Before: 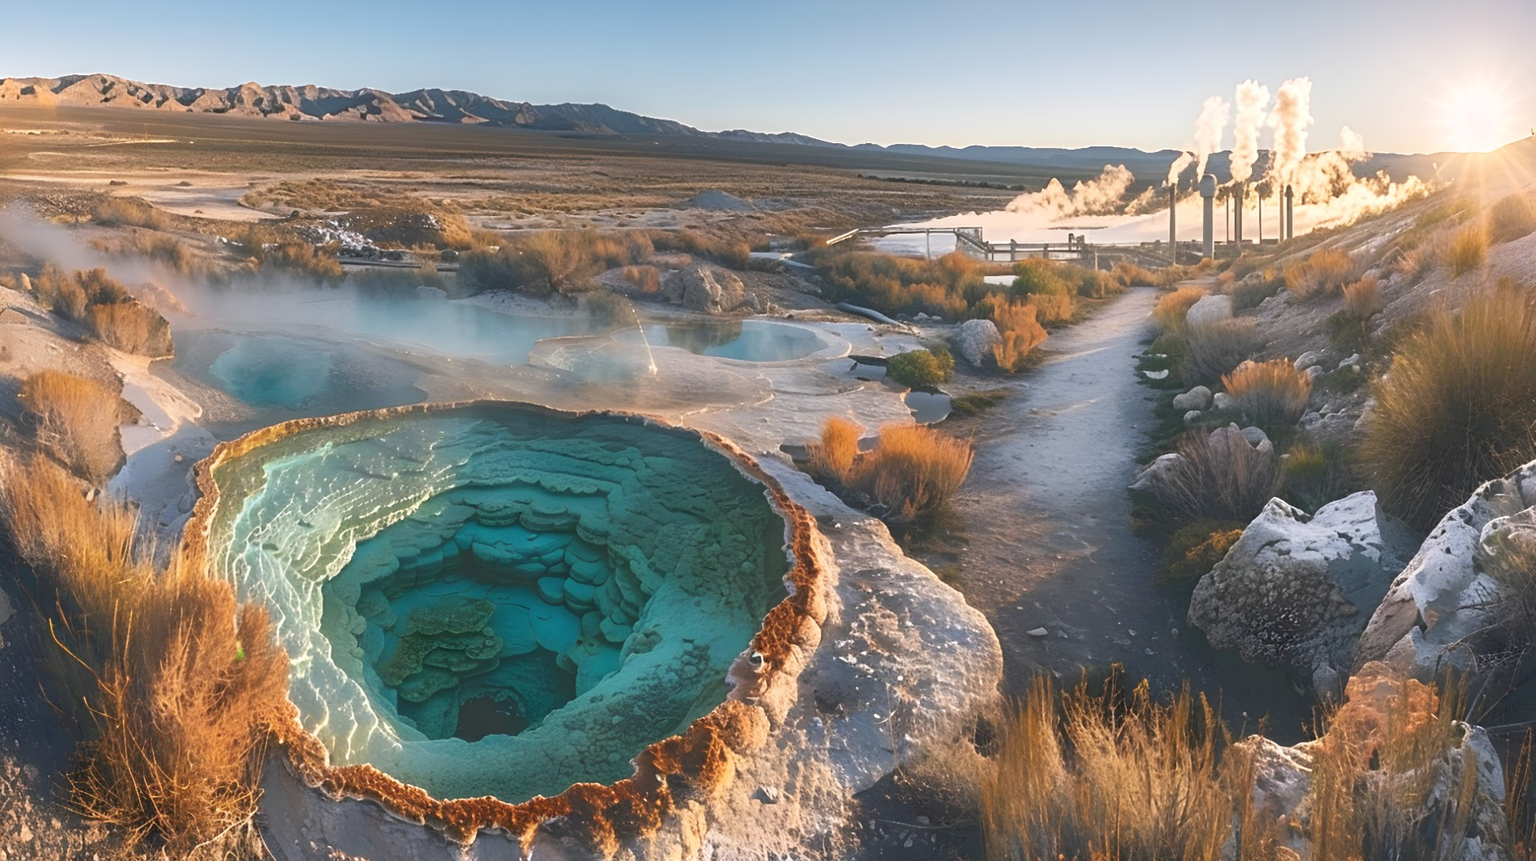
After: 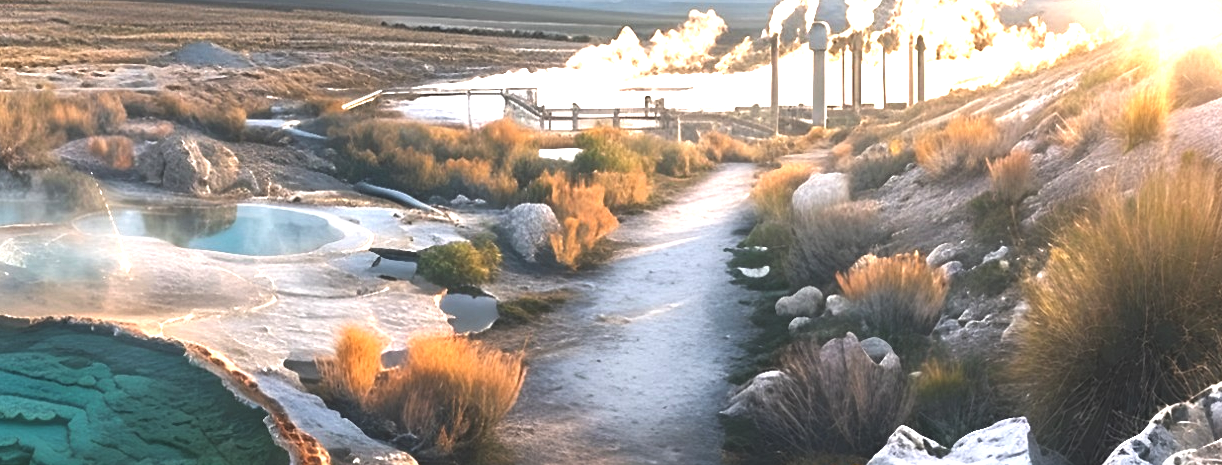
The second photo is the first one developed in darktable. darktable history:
levels: levels [0.029, 0.545, 0.971]
graduated density: rotation -180°, offset 24.95
exposure: exposure 1.16 EV, compensate exposure bias true, compensate highlight preservation false
crop: left 36.005%, top 18.293%, right 0.31%, bottom 38.444%
